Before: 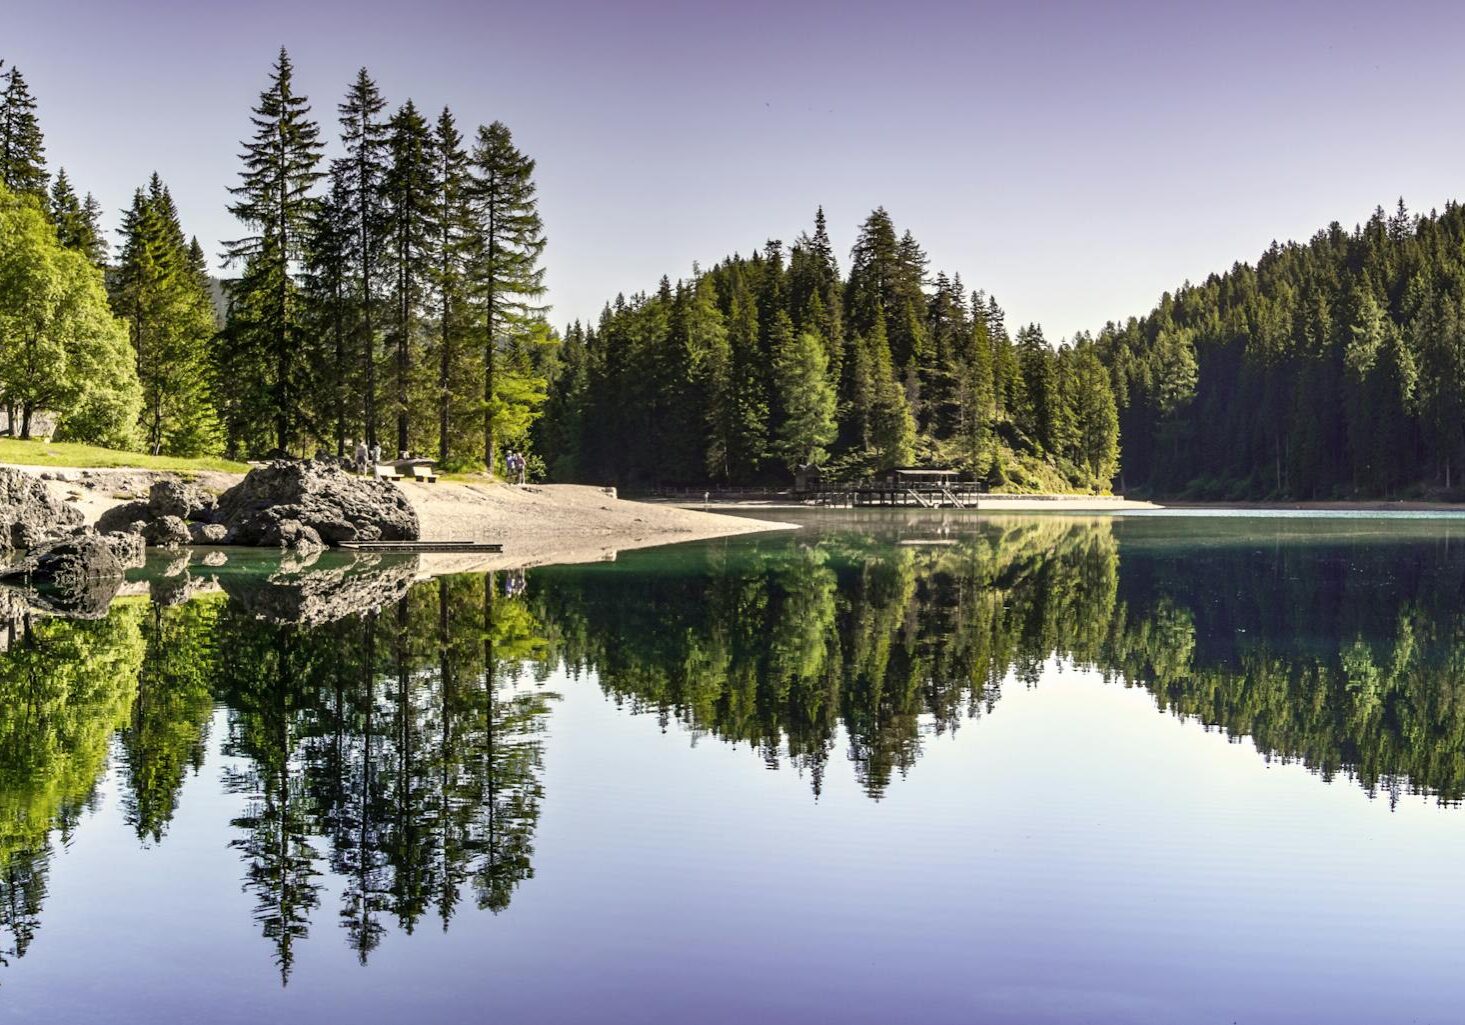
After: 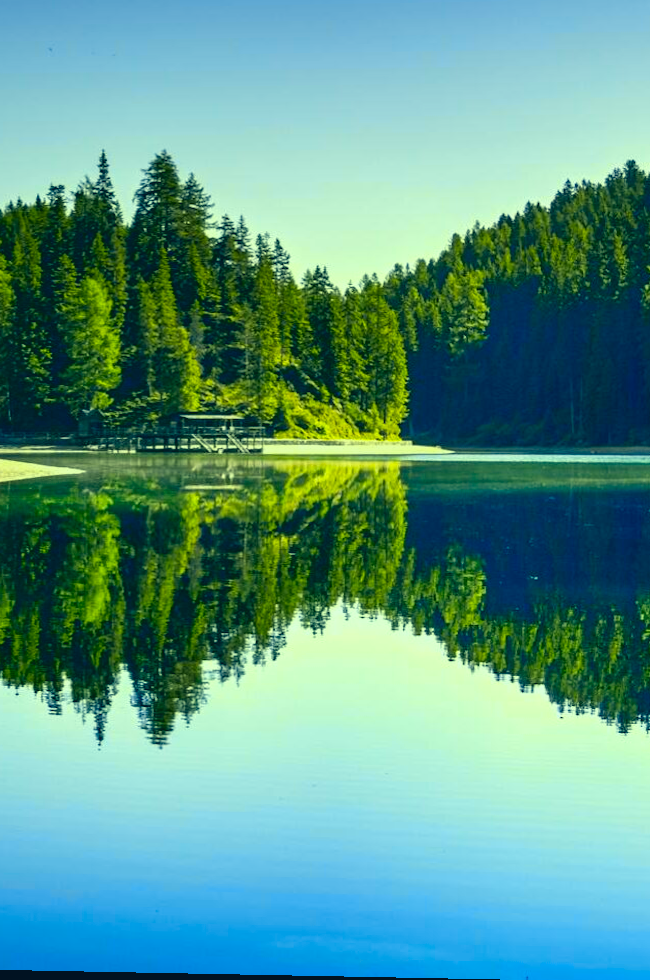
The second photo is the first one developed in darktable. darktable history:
color correction: highlights a* -20.08, highlights b* 9.8, shadows a* -20.4, shadows b* -10.76
color contrast: green-magenta contrast 1.12, blue-yellow contrast 1.95, unbound 0
crop: left 47.628%, top 6.643%, right 7.874%
rotate and perspective: lens shift (horizontal) -0.055, automatic cropping off
